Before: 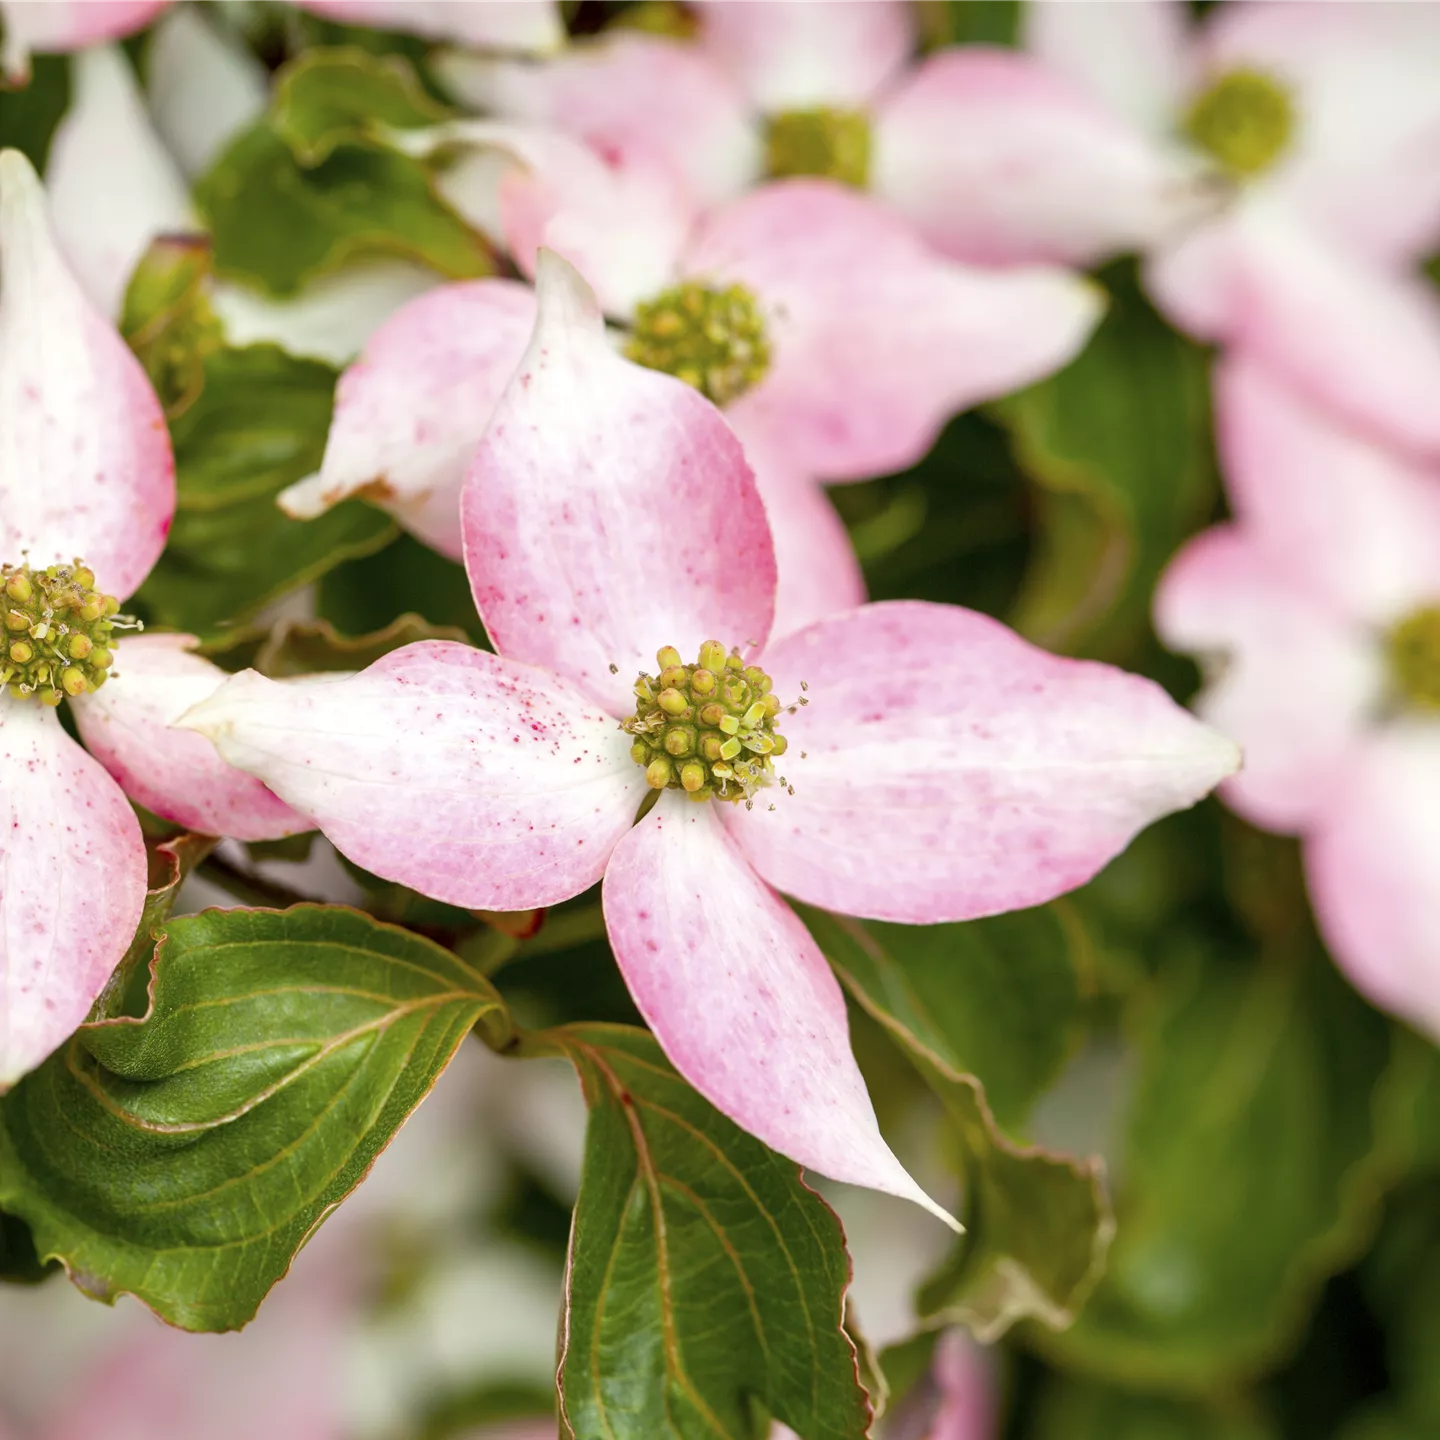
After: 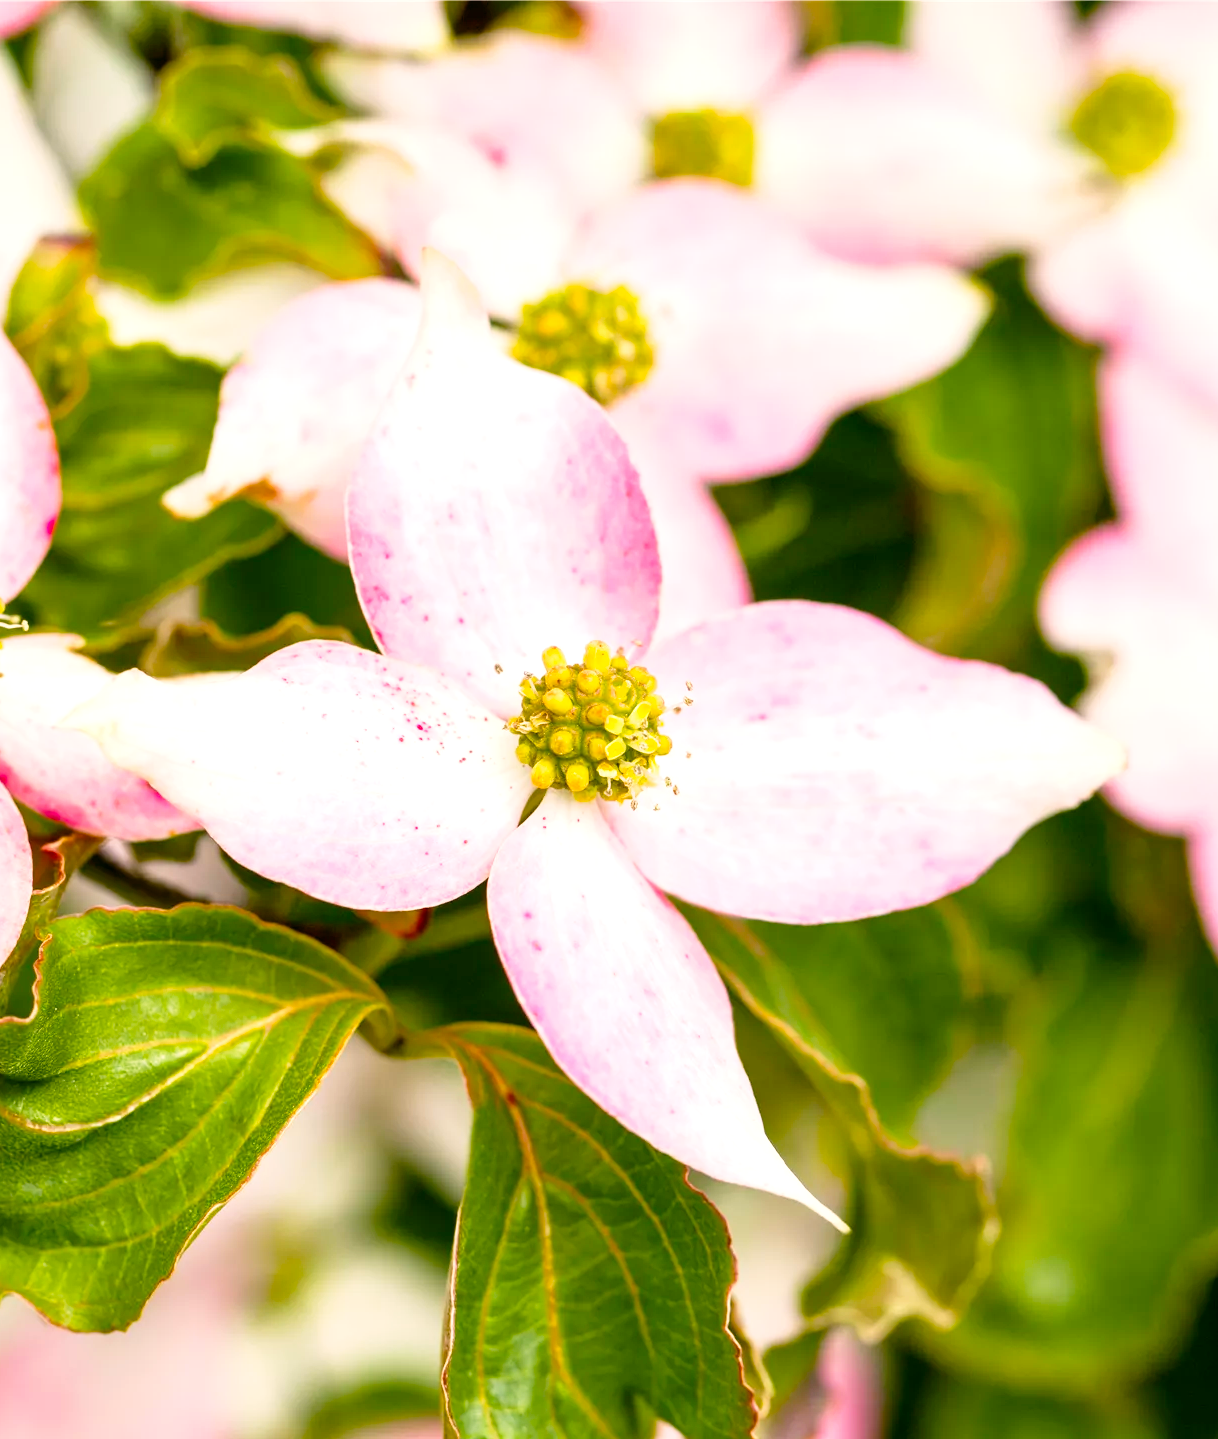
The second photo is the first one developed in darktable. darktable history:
exposure: black level correction 0, exposure 0.701 EV, compensate exposure bias true, compensate highlight preservation false
color correction: highlights a* 4.15, highlights b* 4.98, shadows a* -7.67, shadows b* 4.54
base curve: curves: ch0 [(0, 0) (0.74, 0.67) (1, 1)], preserve colors none
color balance rgb: perceptual saturation grading › global saturation 25.843%, perceptual brilliance grading › global brilliance 2.678%, perceptual brilliance grading › highlights -3.356%, perceptual brilliance grading › shadows 2.987%
crop: left 8.011%, right 7.361%
tone curve: curves: ch0 [(0, 0) (0.091, 0.075) (0.409, 0.457) (0.733, 0.82) (0.844, 0.908) (0.909, 0.942) (1, 0.973)]; ch1 [(0, 0) (0.437, 0.404) (0.5, 0.5) (0.529, 0.556) (0.58, 0.606) (0.616, 0.654) (1, 1)]; ch2 [(0, 0) (0.442, 0.415) (0.5, 0.5) (0.535, 0.557) (0.585, 0.62) (1, 1)], preserve colors none
